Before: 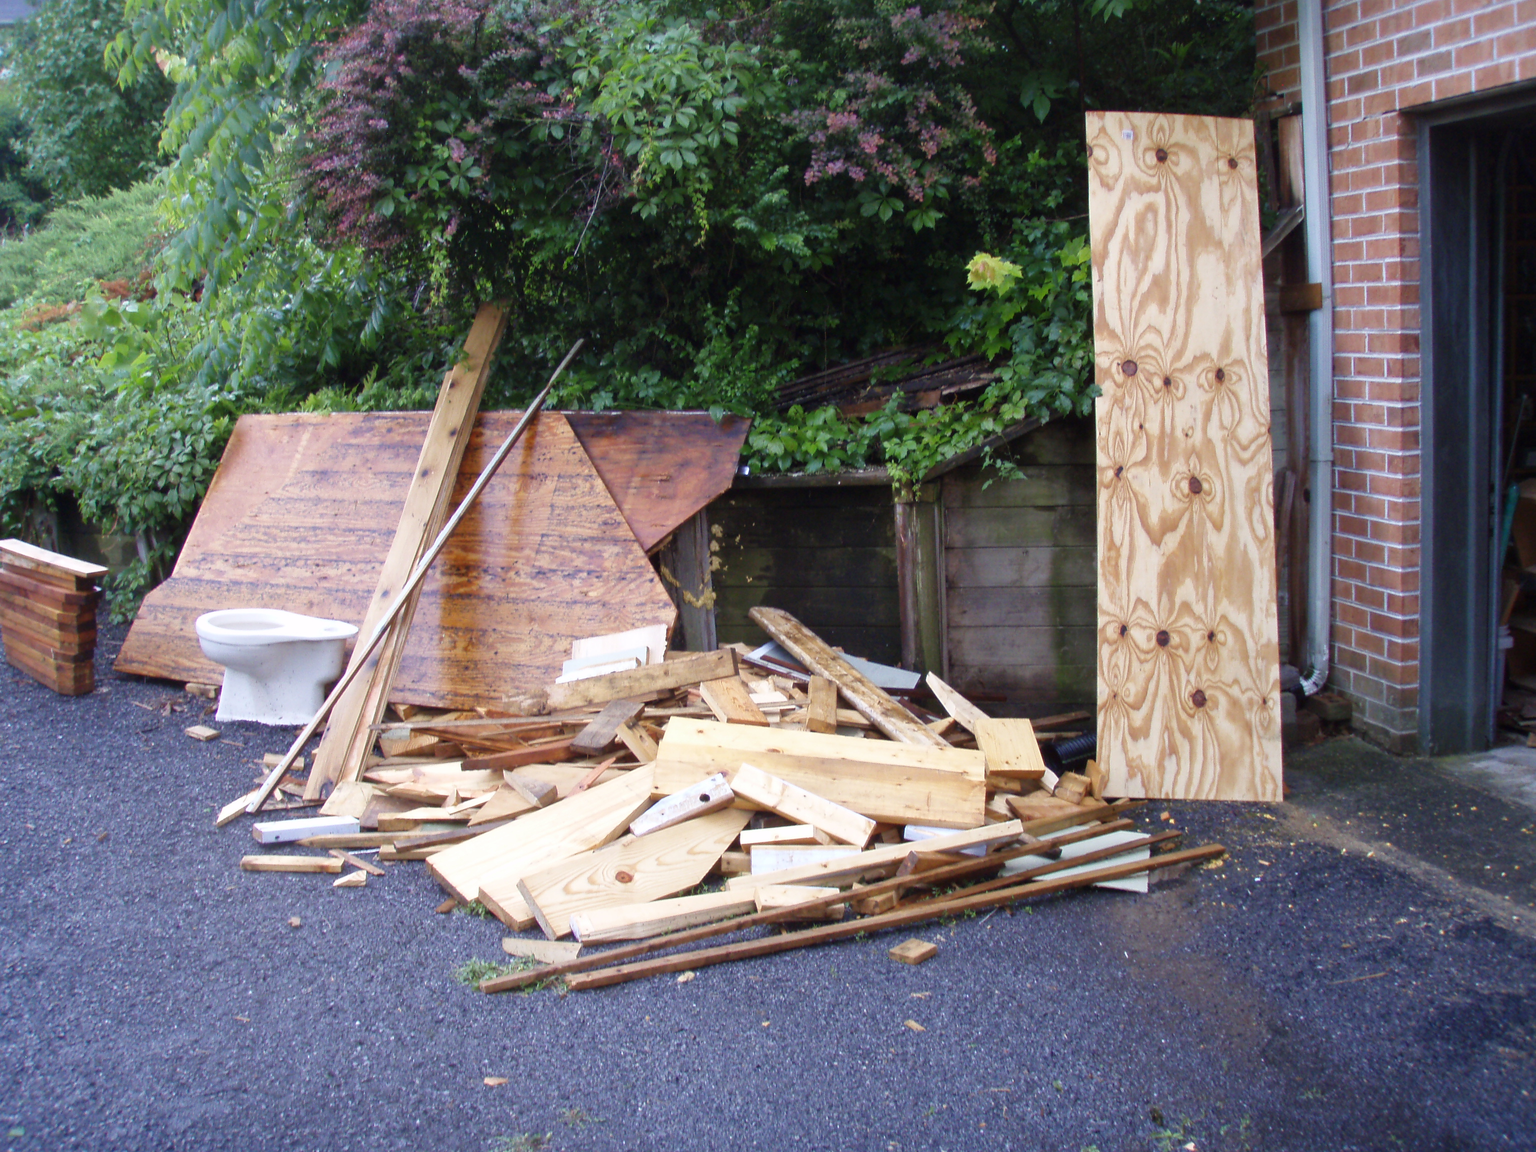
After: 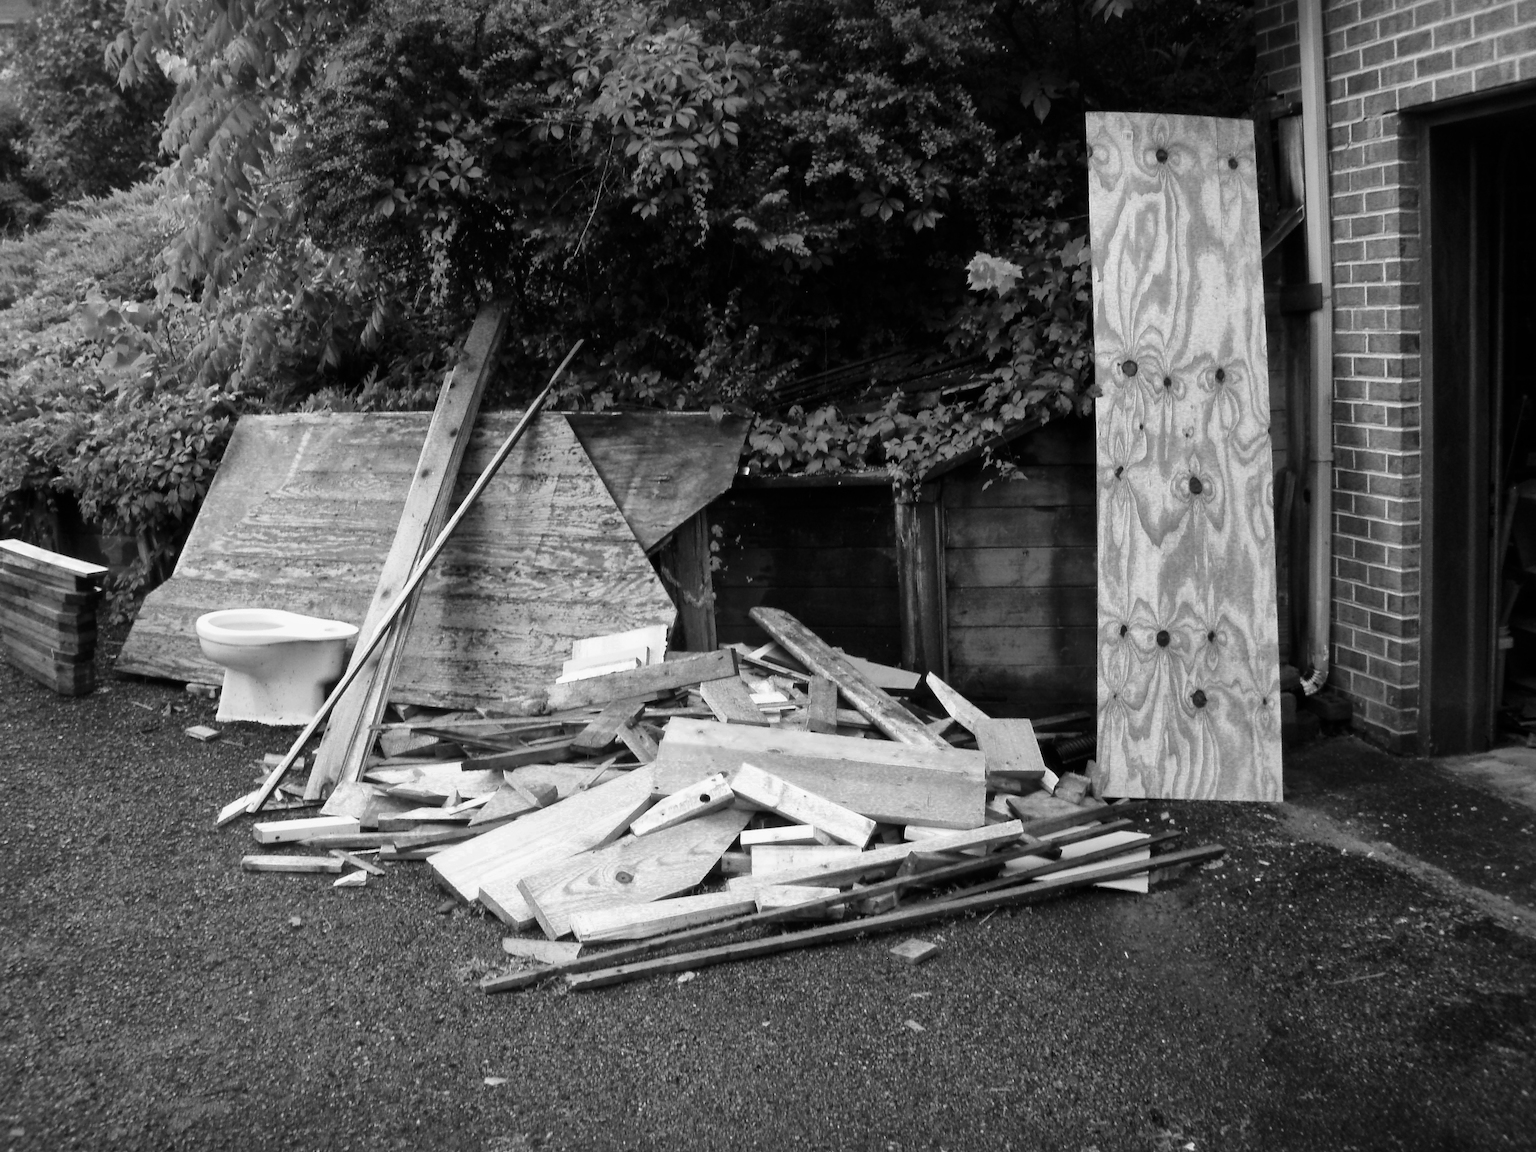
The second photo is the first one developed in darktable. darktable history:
contrast brightness saturation: contrast 0.24, brightness -0.24, saturation 0.14
monochrome: a 32, b 64, size 2.3
color zones: curves: ch0 [(0.006, 0.385) (0.143, 0.563) (0.243, 0.321) (0.352, 0.464) (0.516, 0.456) (0.625, 0.5) (0.75, 0.5) (0.875, 0.5)]; ch1 [(0, 0.5) (0.134, 0.504) (0.246, 0.463) (0.421, 0.515) (0.5, 0.56) (0.625, 0.5) (0.75, 0.5) (0.875, 0.5)]; ch2 [(0, 0.5) (0.131, 0.426) (0.307, 0.289) (0.38, 0.188) (0.513, 0.216) (0.625, 0.548) (0.75, 0.468) (0.838, 0.396) (0.971, 0.311)]
shadows and highlights: on, module defaults
